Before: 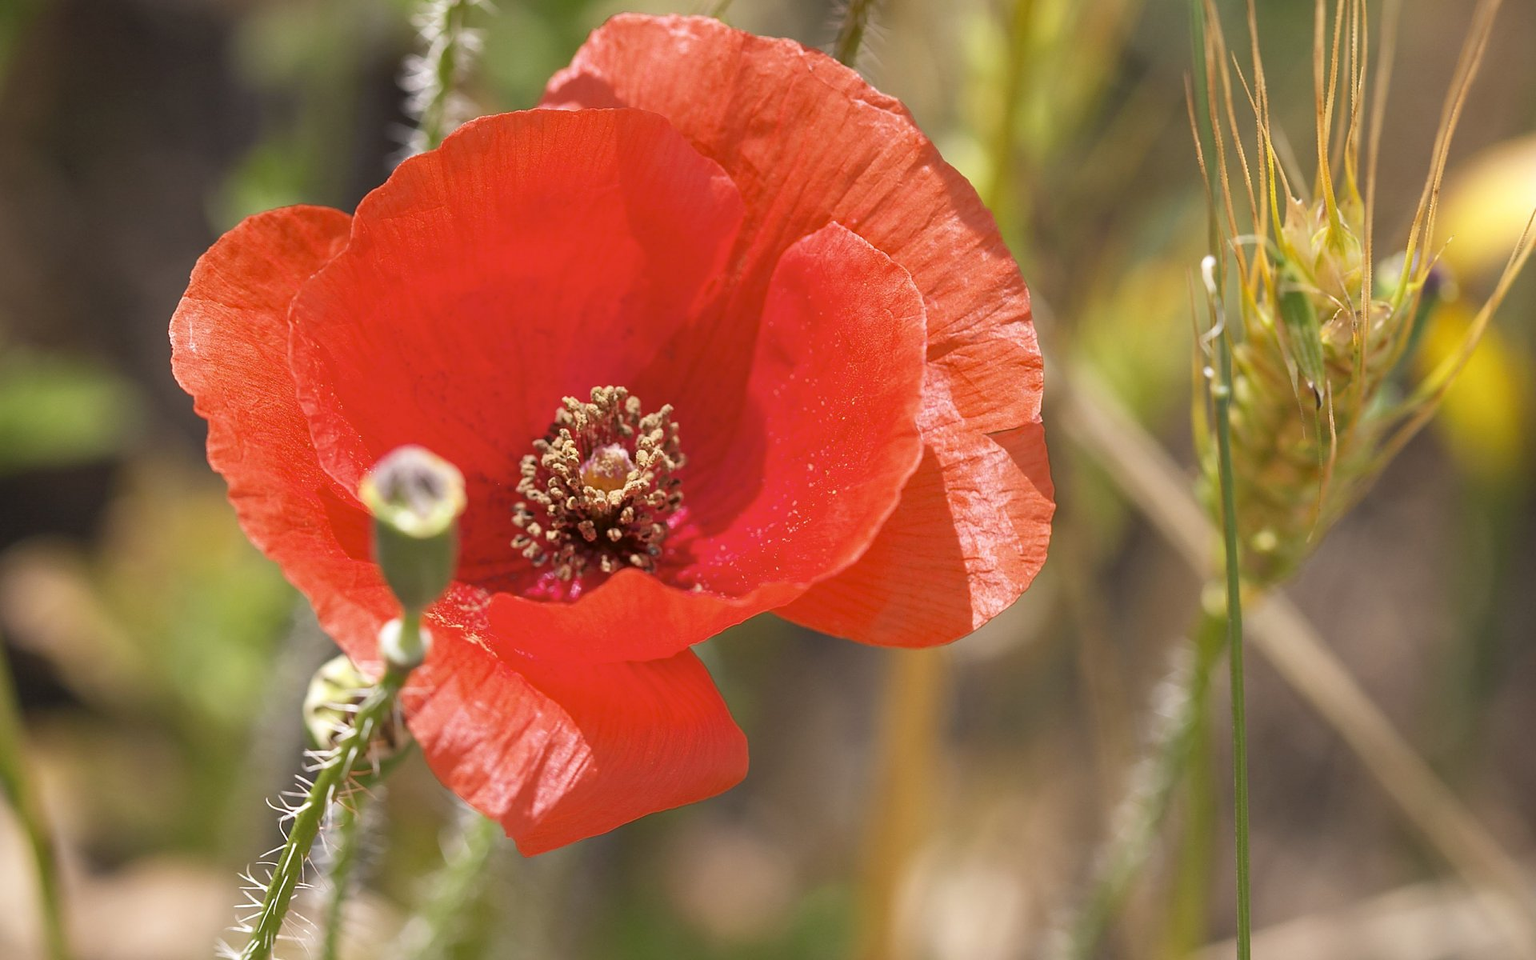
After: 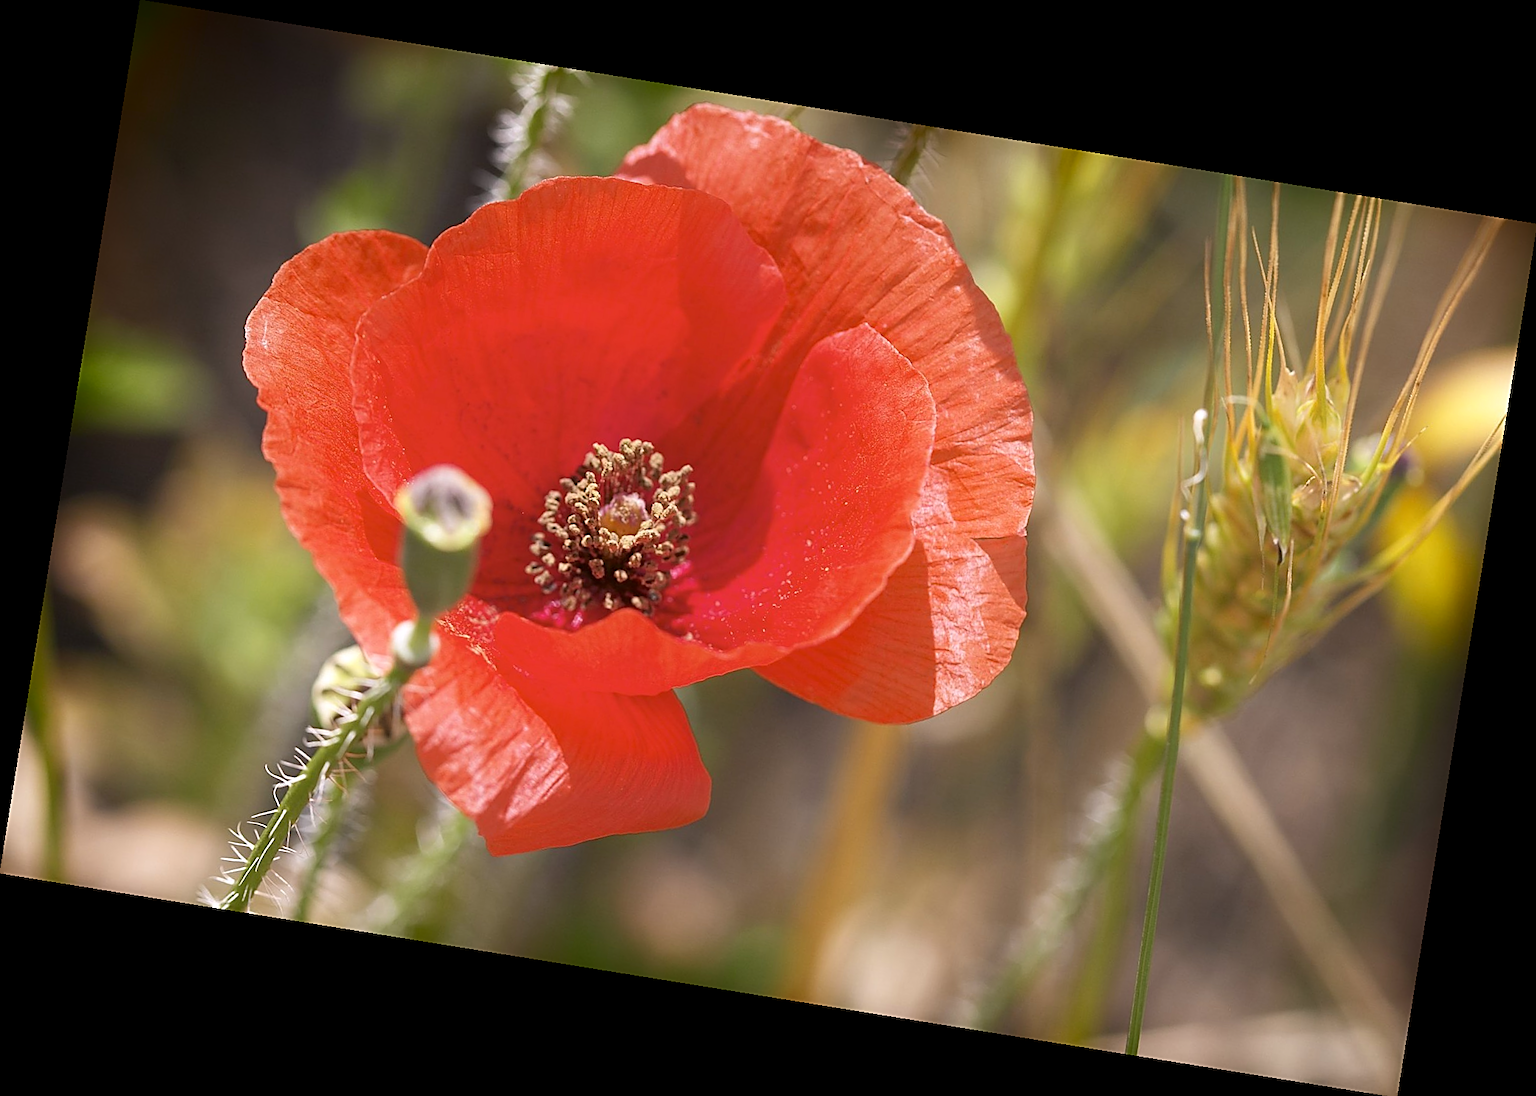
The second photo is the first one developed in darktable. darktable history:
rotate and perspective: rotation 9.12°, automatic cropping off
white balance: red 1.009, blue 1.027
sharpen: on, module defaults
shadows and highlights: shadows -54.3, highlights 86.09, soften with gaussian
